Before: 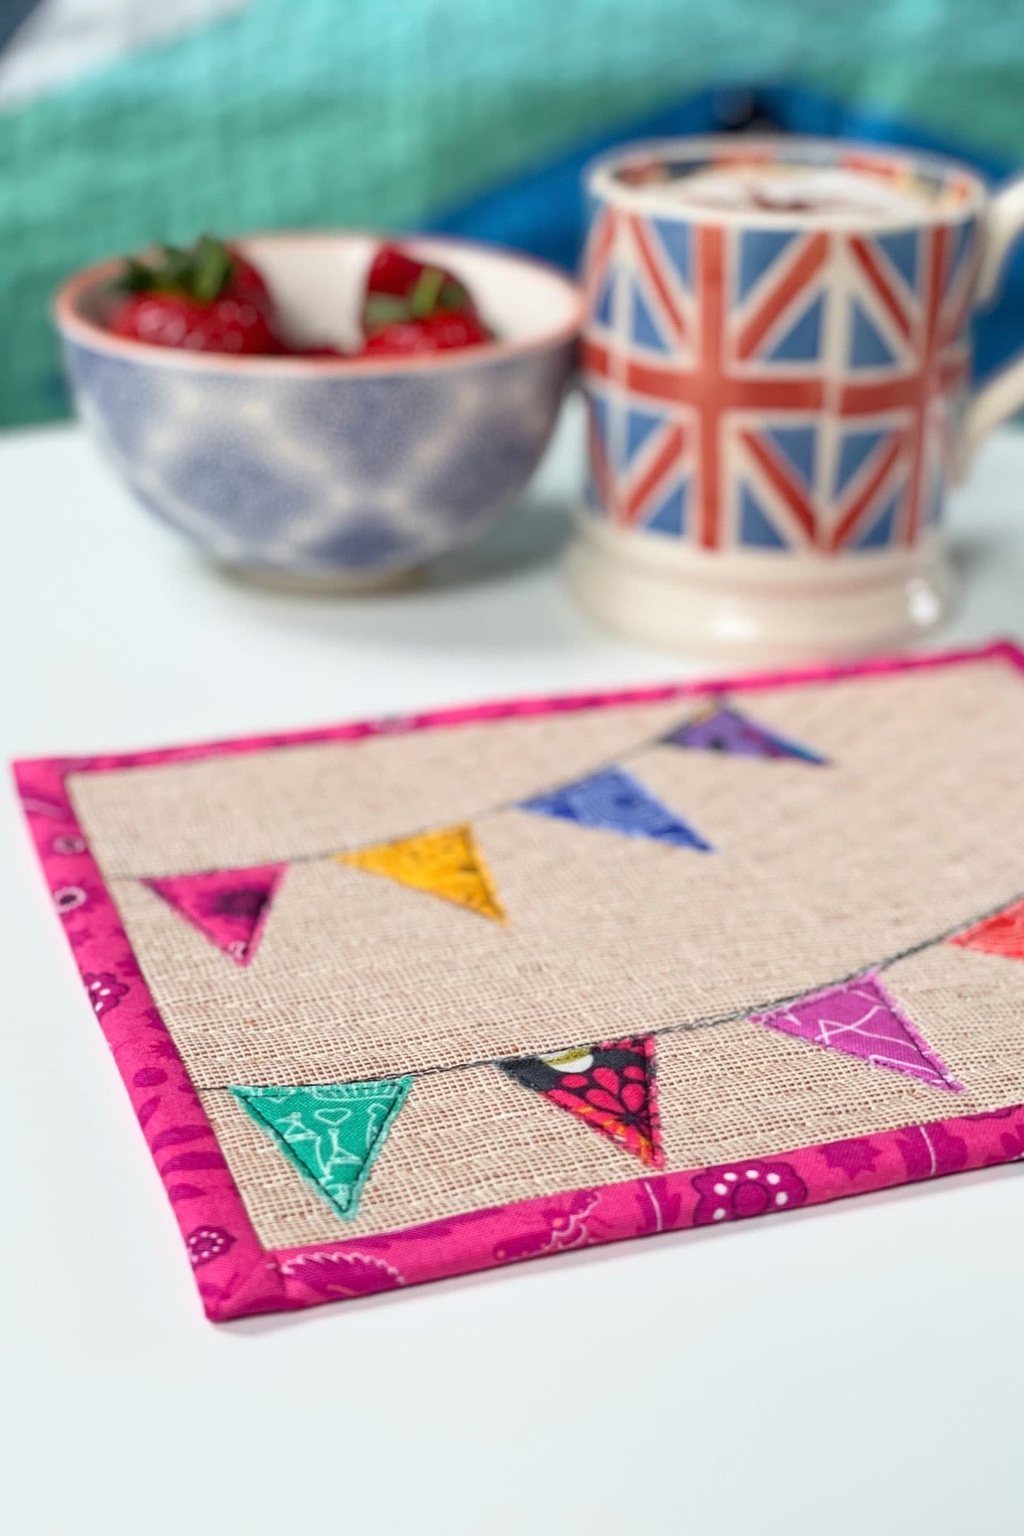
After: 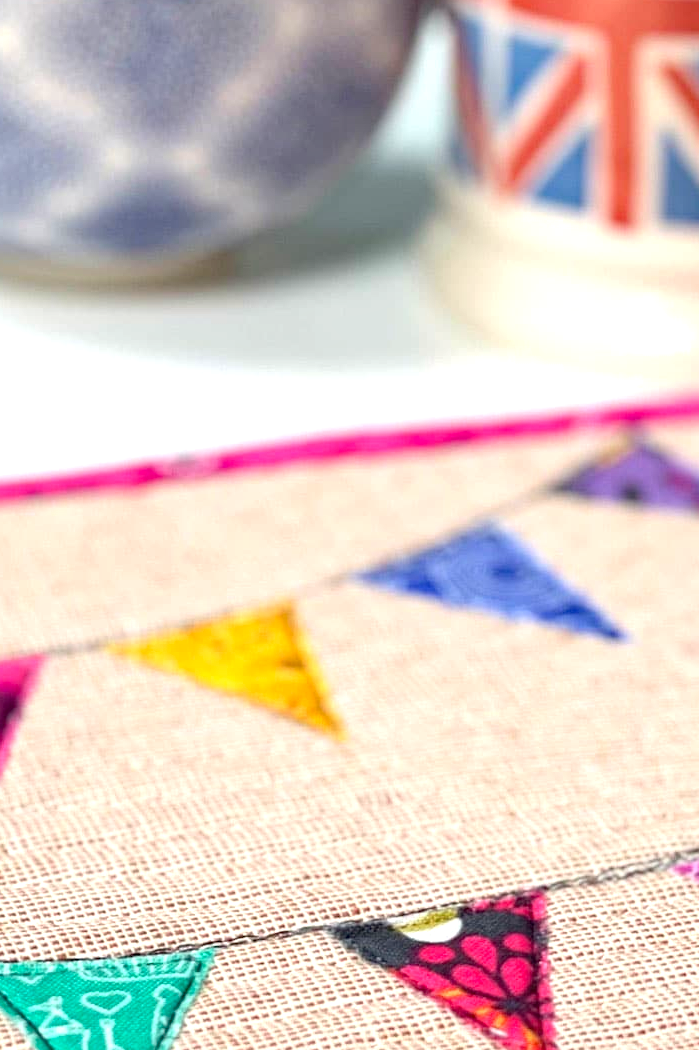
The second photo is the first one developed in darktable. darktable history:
haze removal: compatibility mode true, adaptive false
exposure: exposure 0.636 EV, compensate highlight preservation false
crop: left 25%, top 25%, right 25%, bottom 25%
